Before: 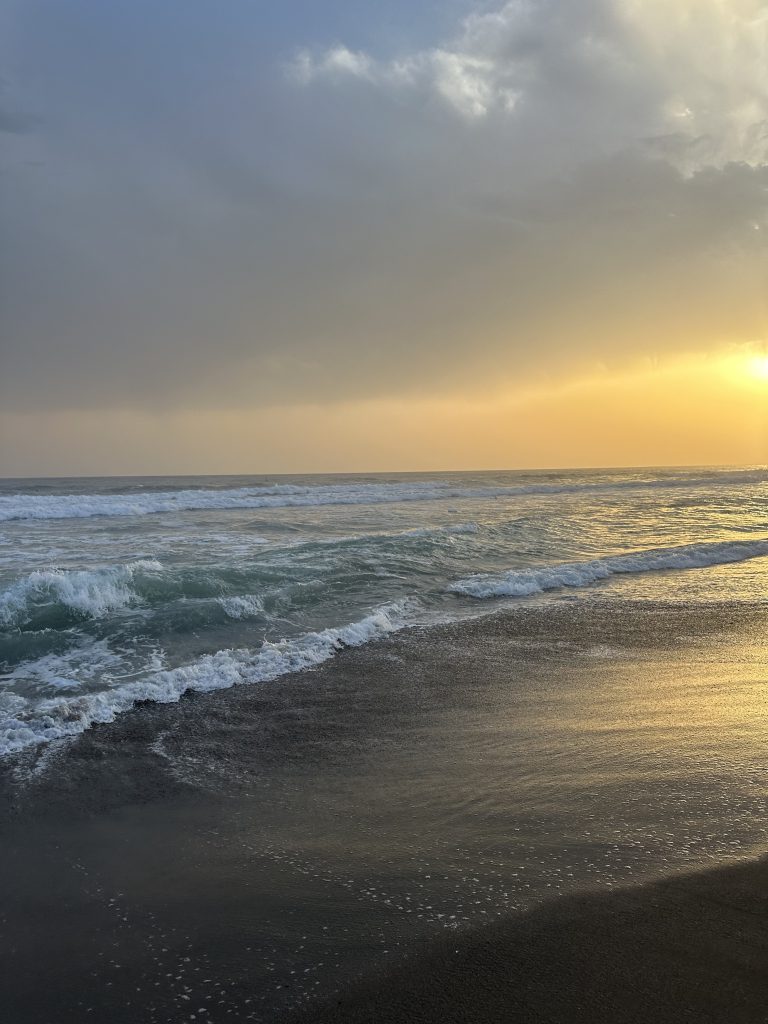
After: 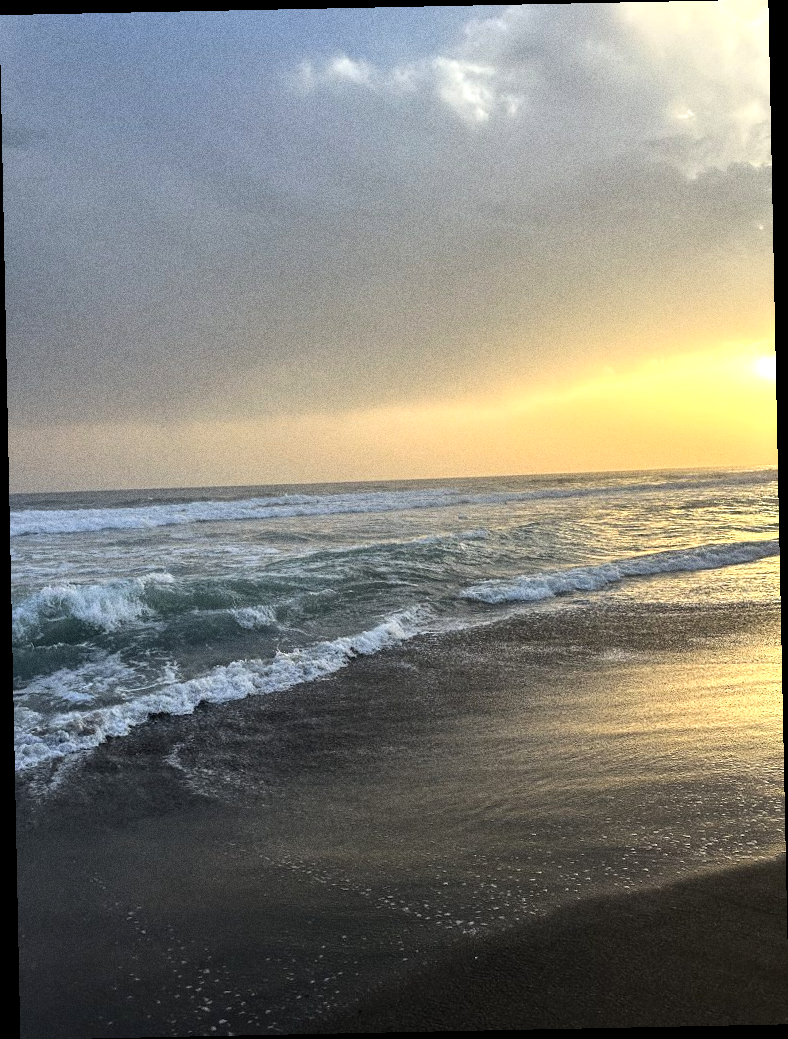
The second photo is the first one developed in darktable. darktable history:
rotate and perspective: rotation -1.17°, automatic cropping off
tone equalizer: -8 EV -0.75 EV, -7 EV -0.7 EV, -6 EV -0.6 EV, -5 EV -0.4 EV, -3 EV 0.4 EV, -2 EV 0.6 EV, -1 EV 0.7 EV, +0 EV 0.75 EV, edges refinement/feathering 500, mask exposure compensation -1.57 EV, preserve details no
shadows and highlights: shadows 43.06, highlights 6.94
grain: coarseness 0.09 ISO, strength 40%
